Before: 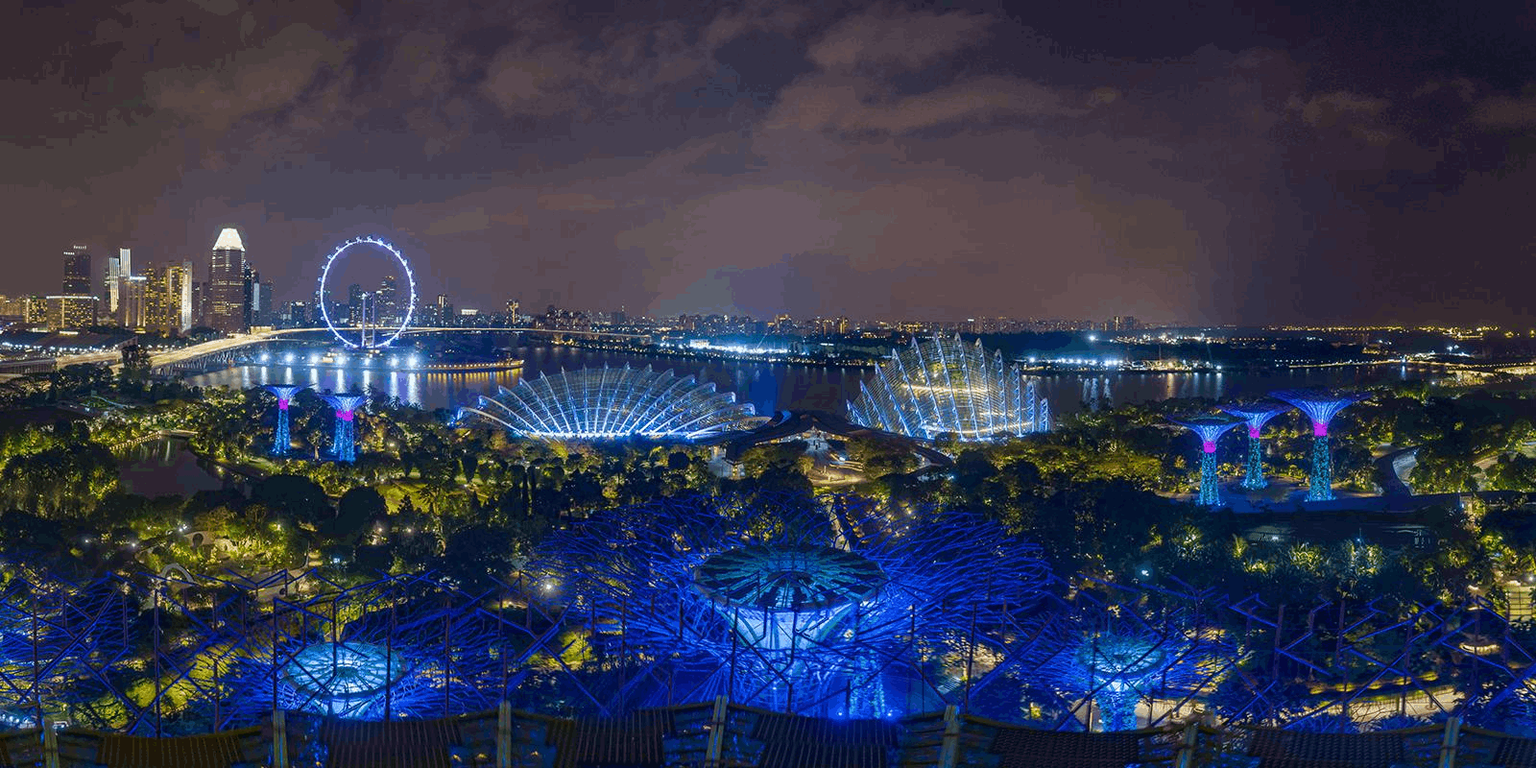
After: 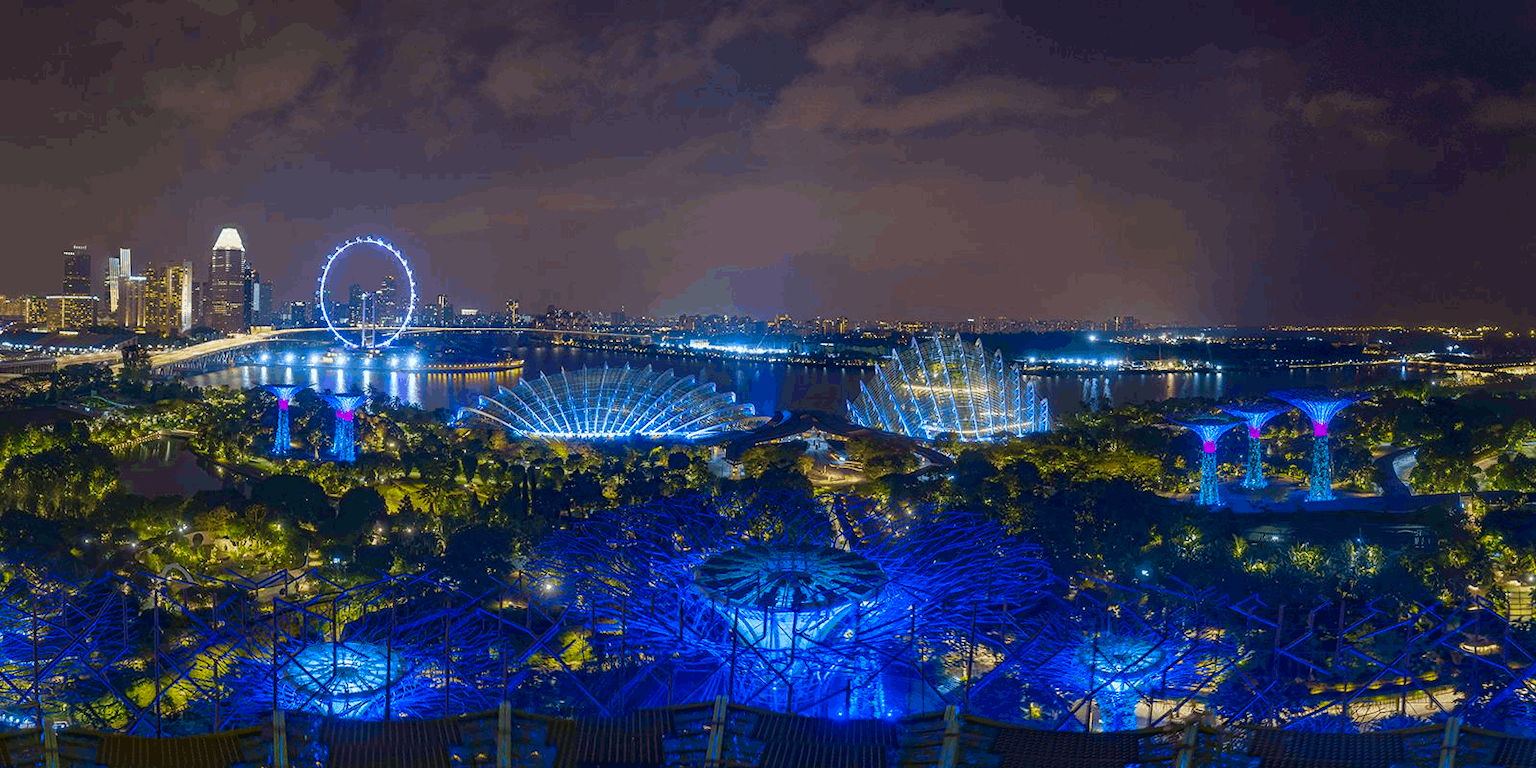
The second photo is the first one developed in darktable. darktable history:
color zones: curves: ch0 [(0.068, 0.464) (0.25, 0.5) (0.48, 0.508) (0.75, 0.536) (0.886, 0.476) (0.967, 0.456)]; ch1 [(0.066, 0.456) (0.25, 0.5) (0.616, 0.508) (0.746, 0.56) (0.934, 0.444)]
contrast brightness saturation: saturation 0.179
